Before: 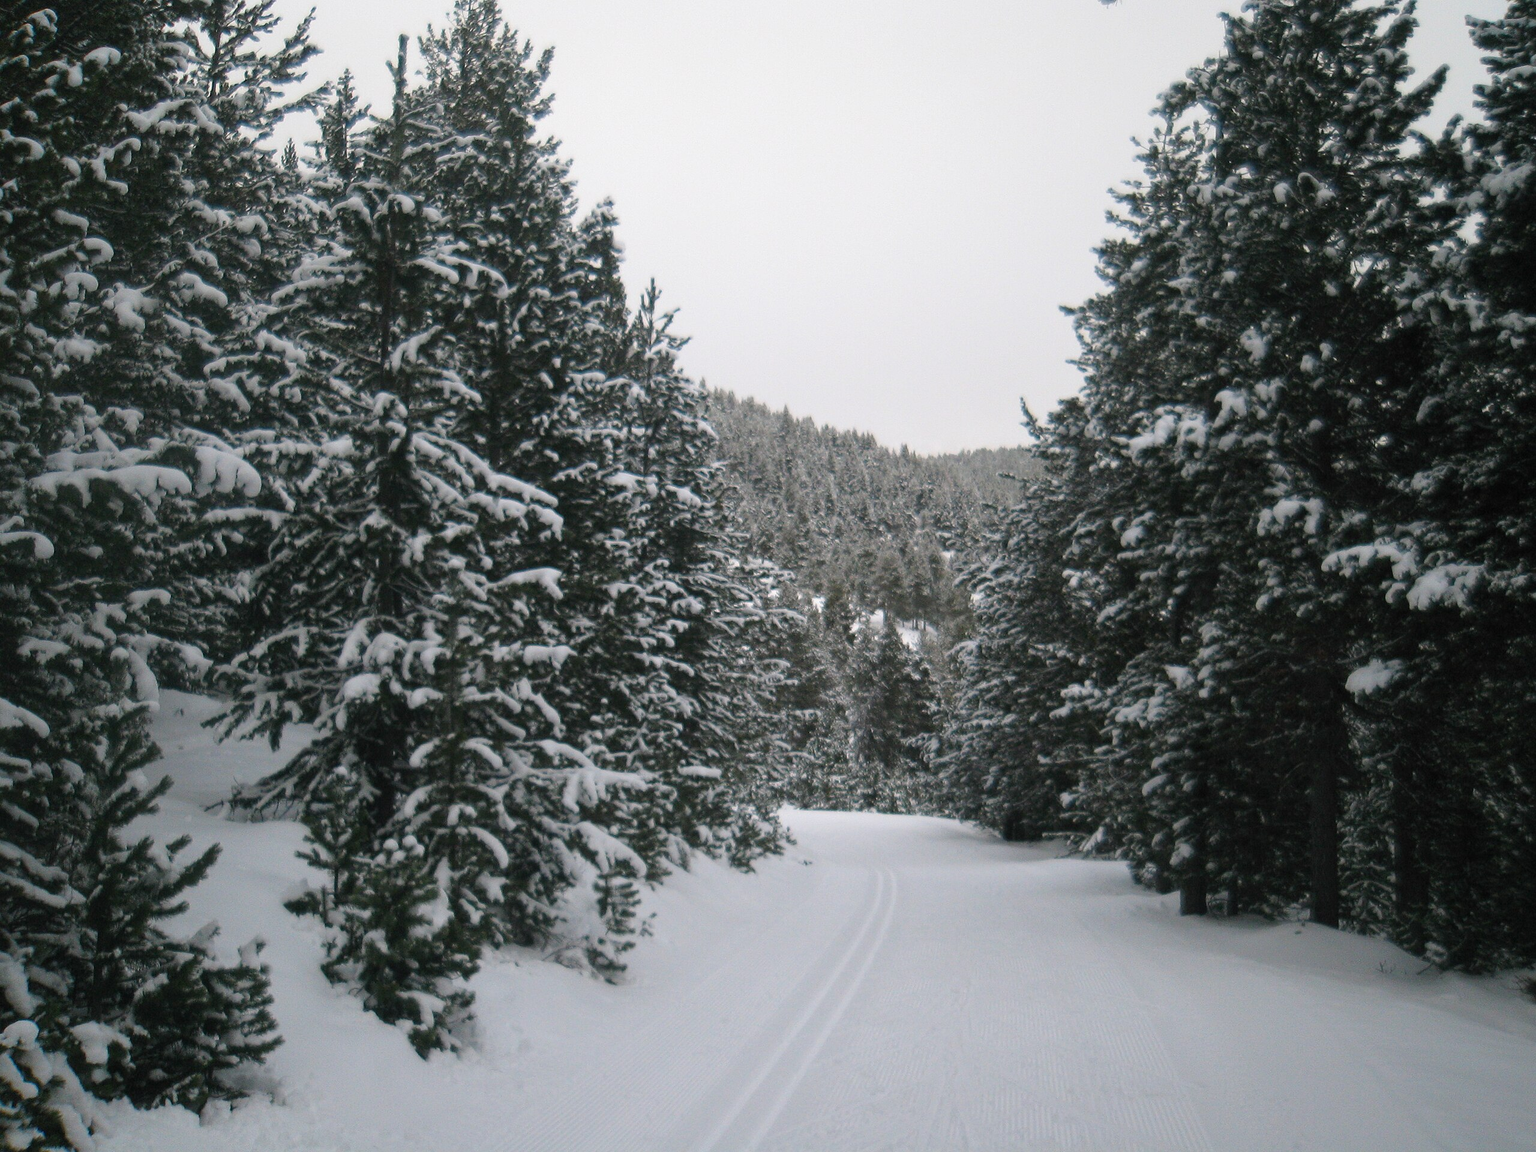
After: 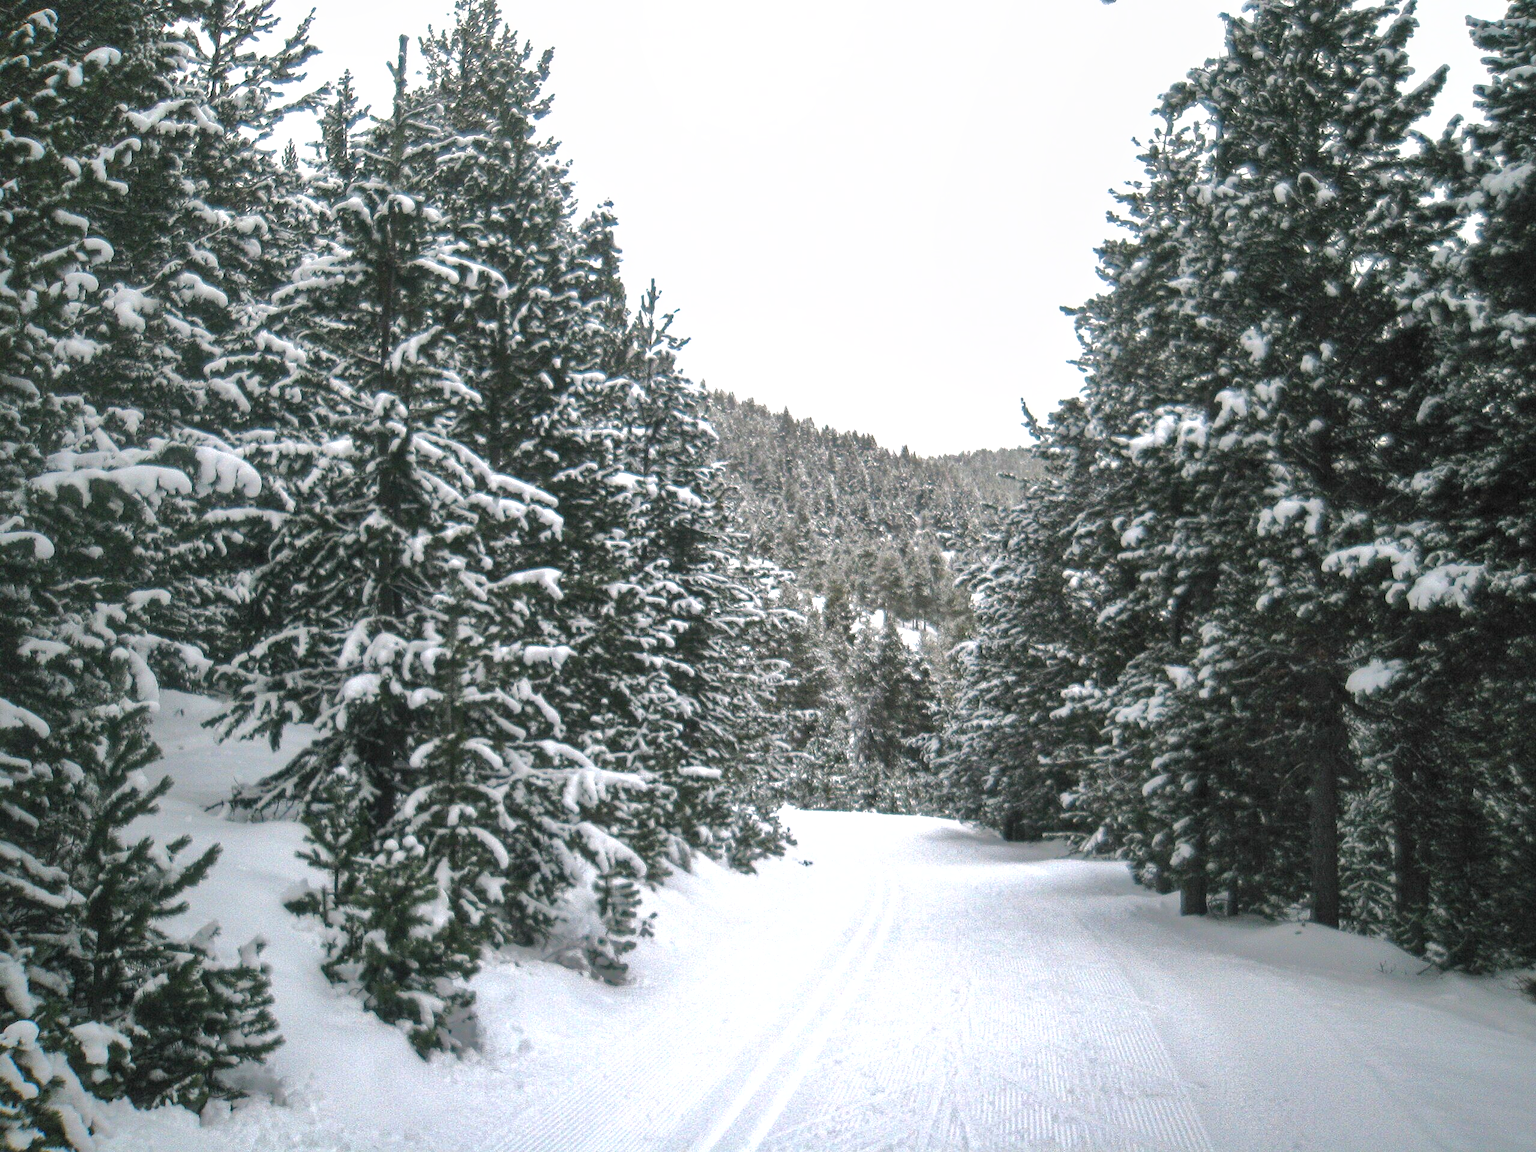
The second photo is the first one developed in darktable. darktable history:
local contrast: on, module defaults
shadows and highlights: shadows 40, highlights -60
exposure: black level correction 0, exposure 1 EV, compensate highlight preservation false
